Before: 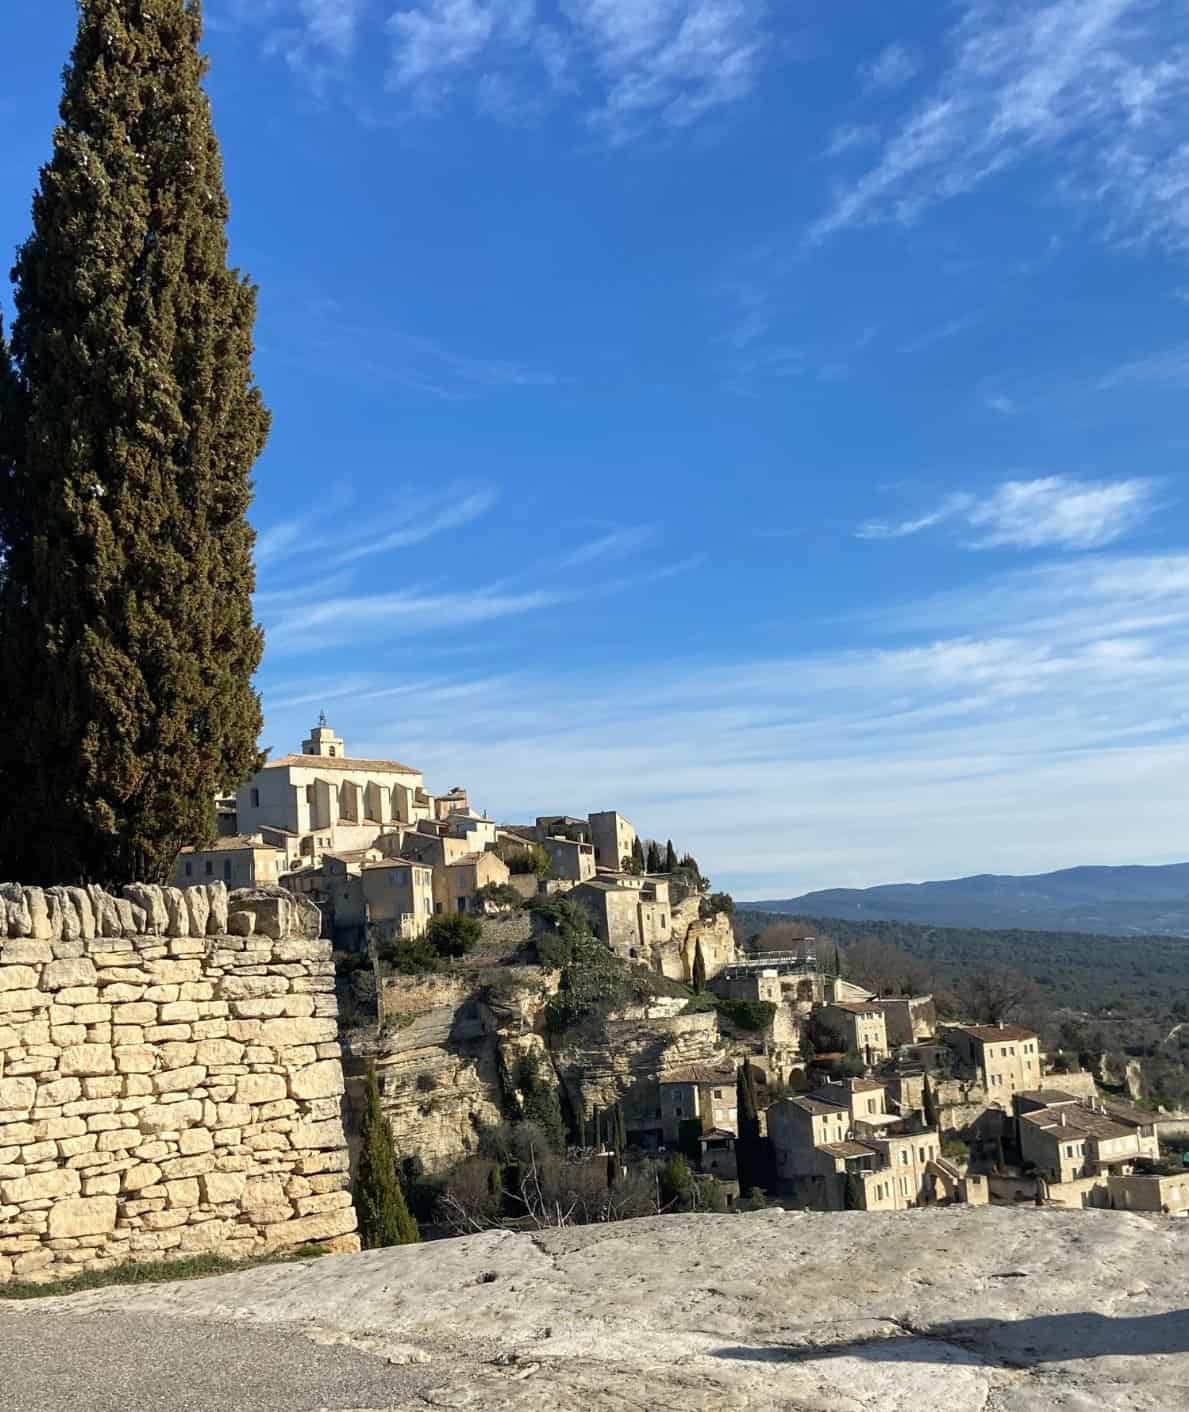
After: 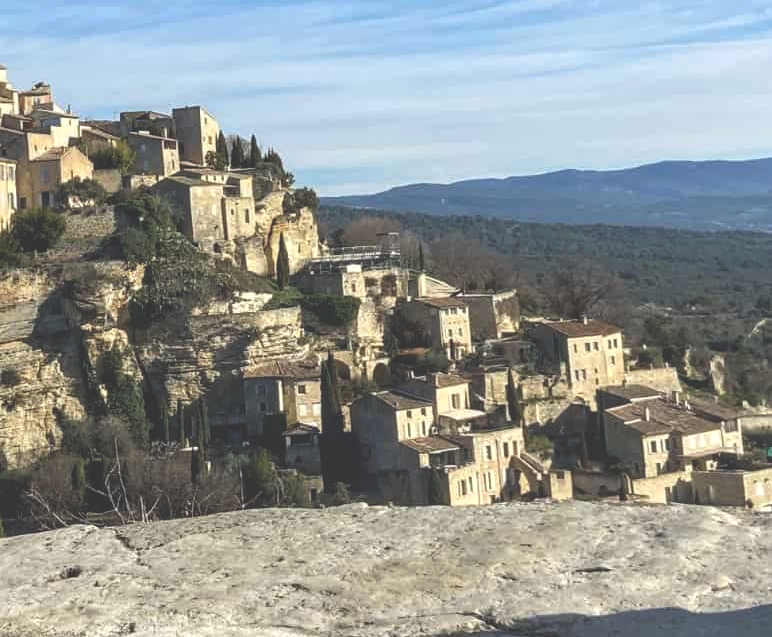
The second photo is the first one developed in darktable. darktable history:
exposure: black level correction -0.039, exposure 0.065 EV, compensate highlight preservation false
local contrast: on, module defaults
crop and rotate: left 35.045%, top 49.983%, bottom 4.879%
color balance rgb: perceptual saturation grading › global saturation -0.001%, global vibrance 20%
